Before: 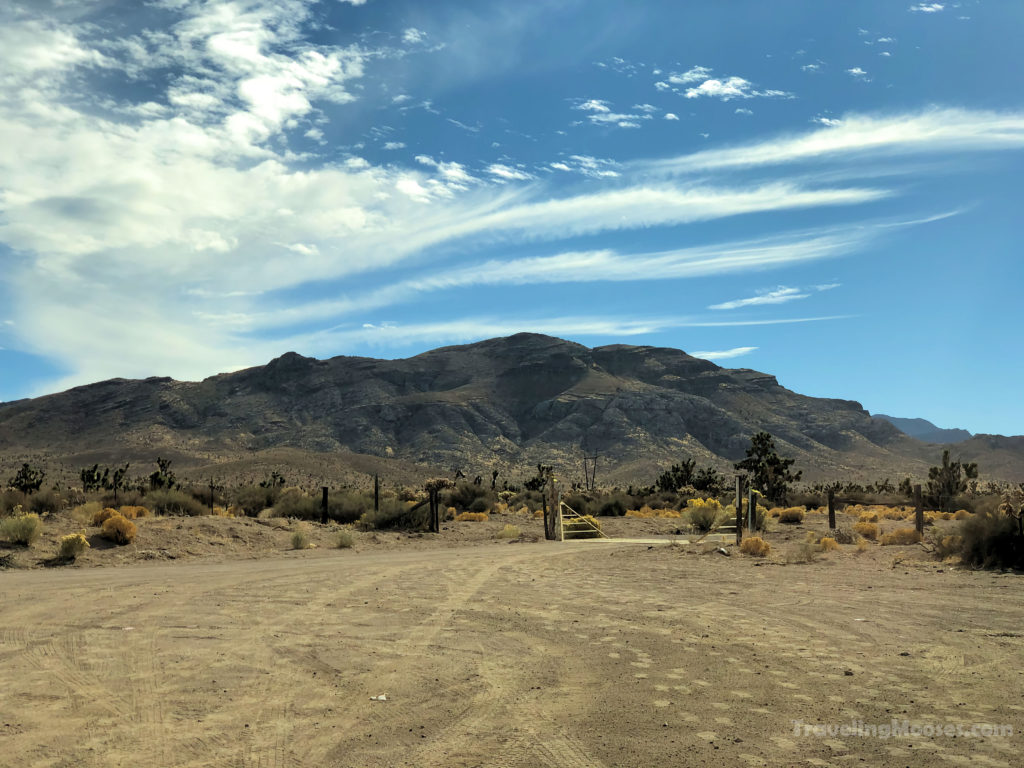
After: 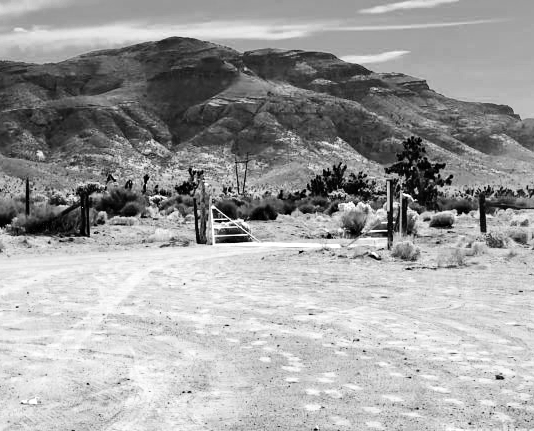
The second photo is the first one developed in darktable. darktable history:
haze removal: compatibility mode true, adaptive false
levels: white 99.9%
exposure: exposure 0.15 EV, compensate highlight preservation false
crop: left 34.178%, top 38.631%, right 13.612%, bottom 5.209%
color zones: curves: ch0 [(0.002, 0.593) (0.143, 0.417) (0.285, 0.541) (0.455, 0.289) (0.608, 0.327) (0.727, 0.283) (0.869, 0.571) (1, 0.603)]; ch1 [(0, 0) (0.143, 0) (0.286, 0) (0.429, 0) (0.571, 0) (0.714, 0) (0.857, 0)]
base curve: curves: ch0 [(0, 0.003) (0.001, 0.002) (0.006, 0.004) (0.02, 0.022) (0.048, 0.086) (0.094, 0.234) (0.162, 0.431) (0.258, 0.629) (0.385, 0.8) (0.548, 0.918) (0.751, 0.988) (1, 1)]
